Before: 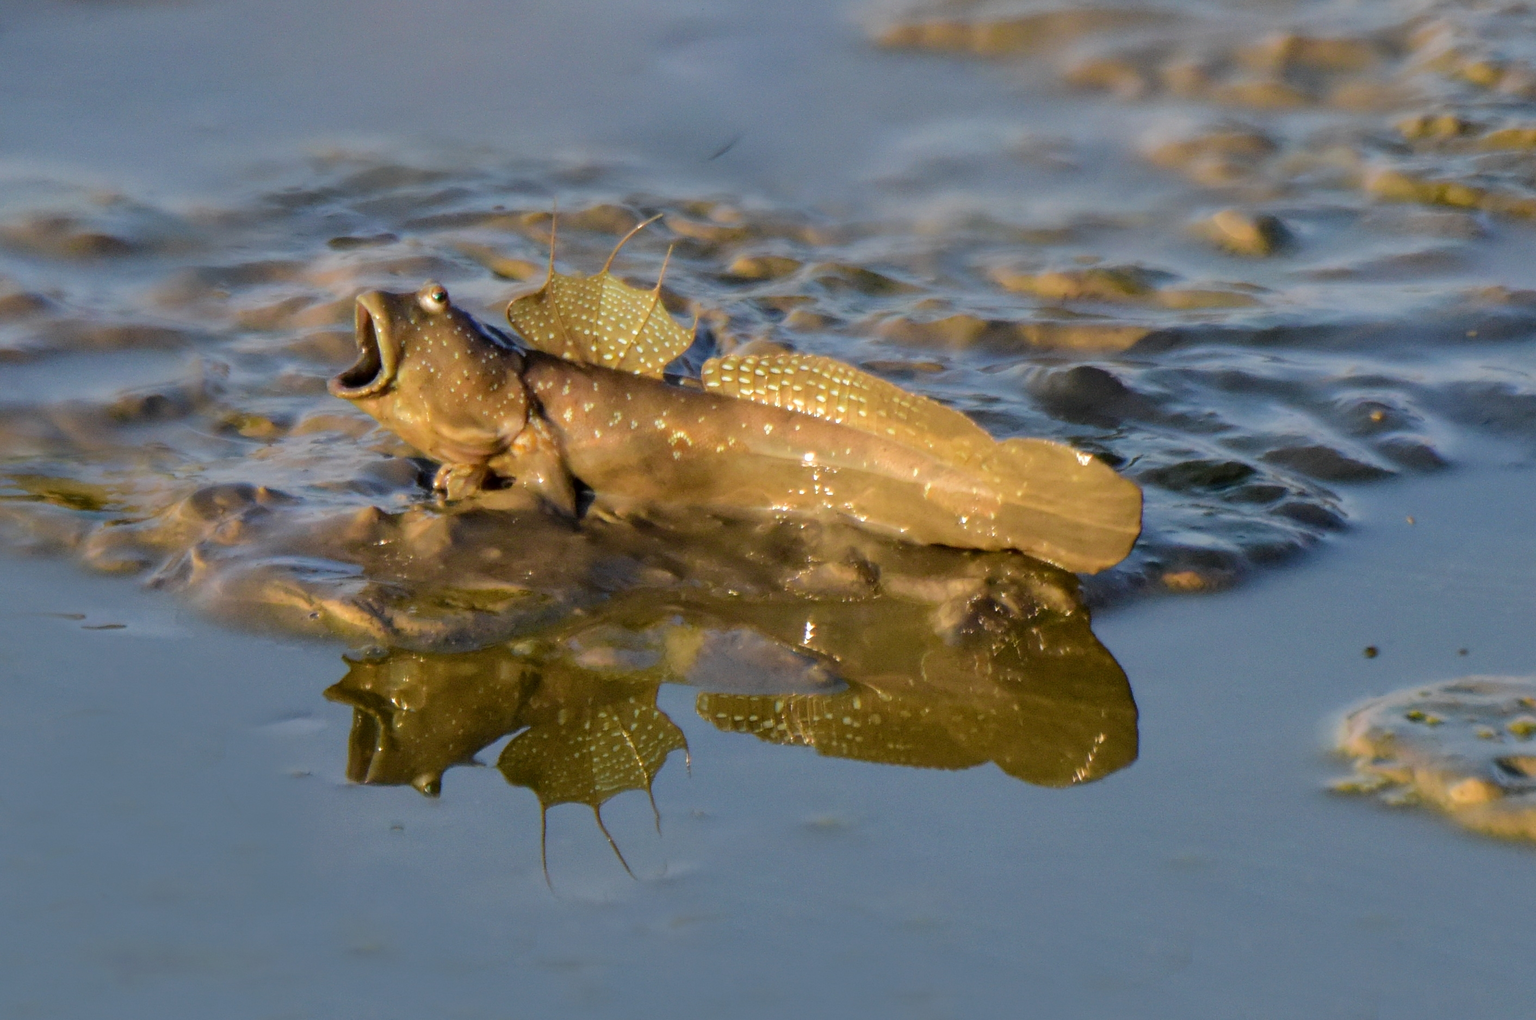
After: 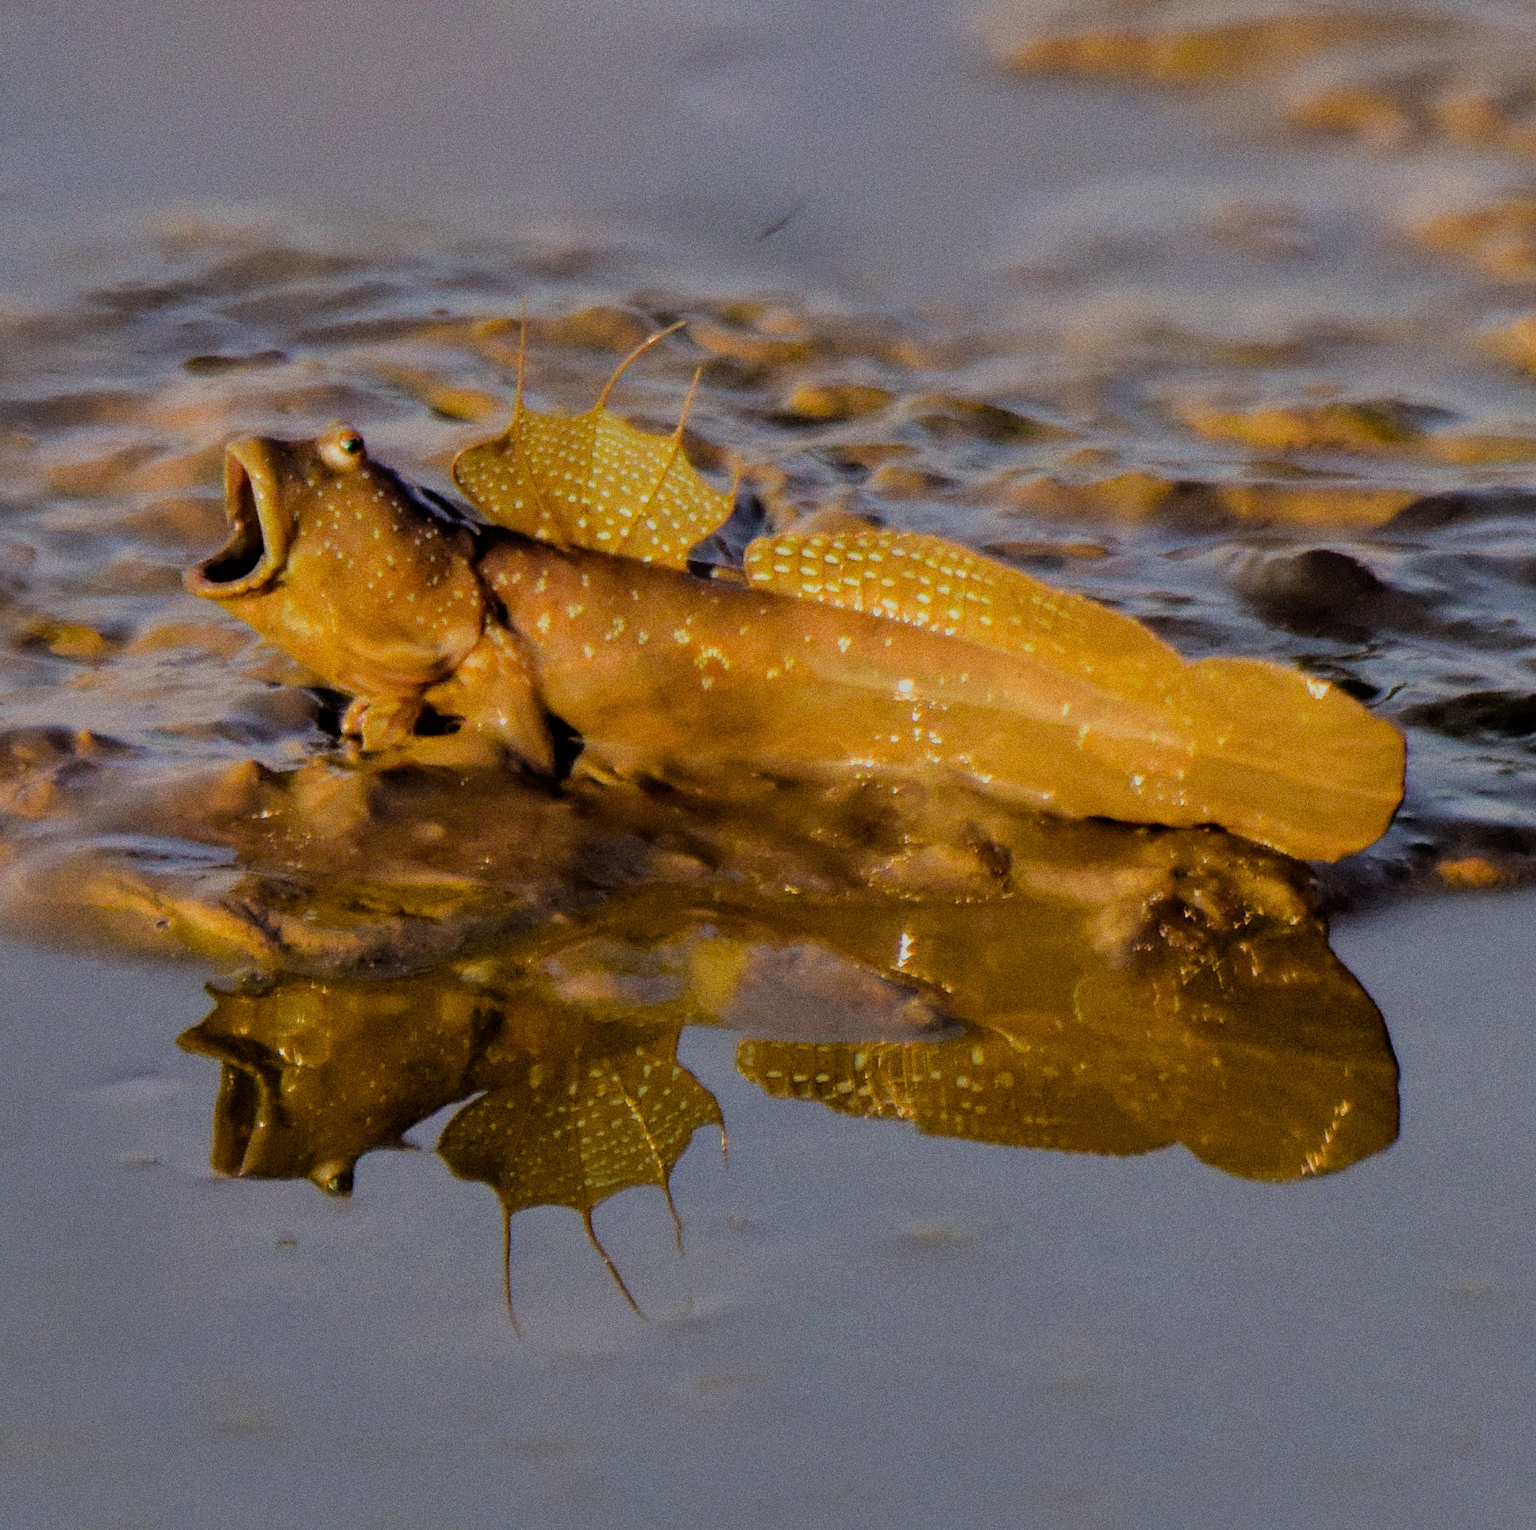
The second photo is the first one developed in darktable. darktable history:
grain: coarseness 0.09 ISO, strength 40%
rgb levels: mode RGB, independent channels, levels [[0, 0.5, 1], [0, 0.521, 1], [0, 0.536, 1]]
color calibration: output colorfulness [0, 0.315, 0, 0], x 0.341, y 0.355, temperature 5166 K
crop and rotate: left 13.409%, right 19.924%
filmic rgb: black relative exposure -6.15 EV, white relative exposure 6.96 EV, hardness 2.23, color science v6 (2022)
